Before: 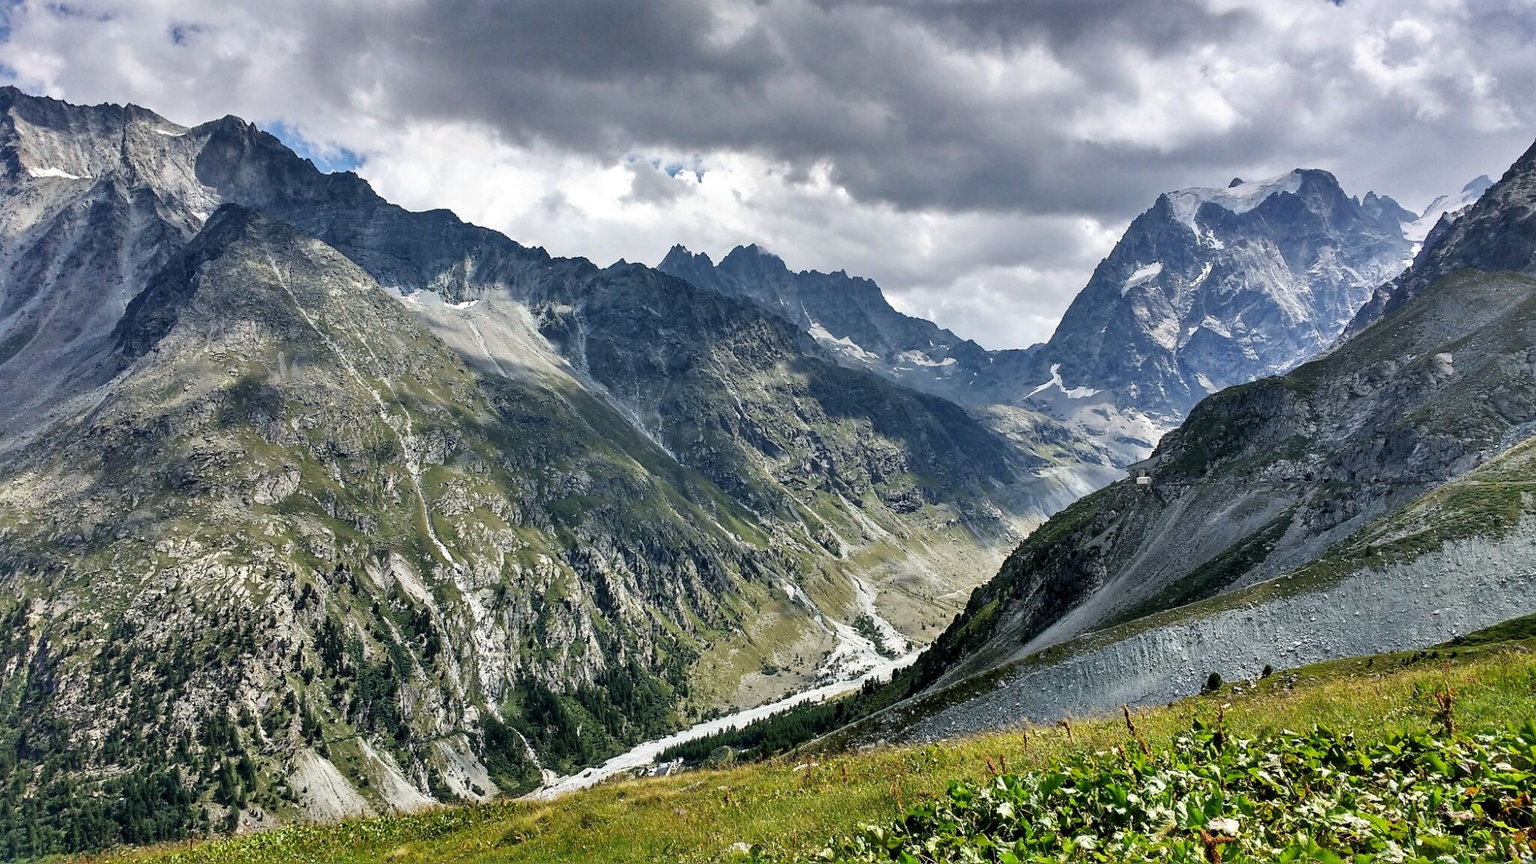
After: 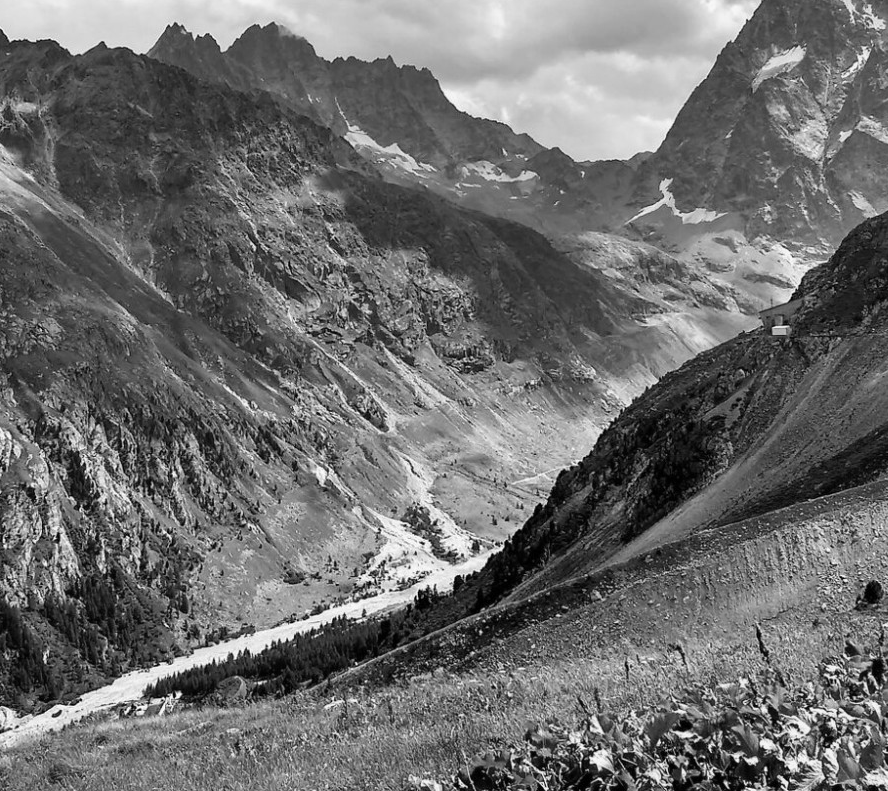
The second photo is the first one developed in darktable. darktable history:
crop: left 35.432%, top 26.233%, right 20.145%, bottom 3.432%
monochrome: a 16.06, b 15.48, size 1
